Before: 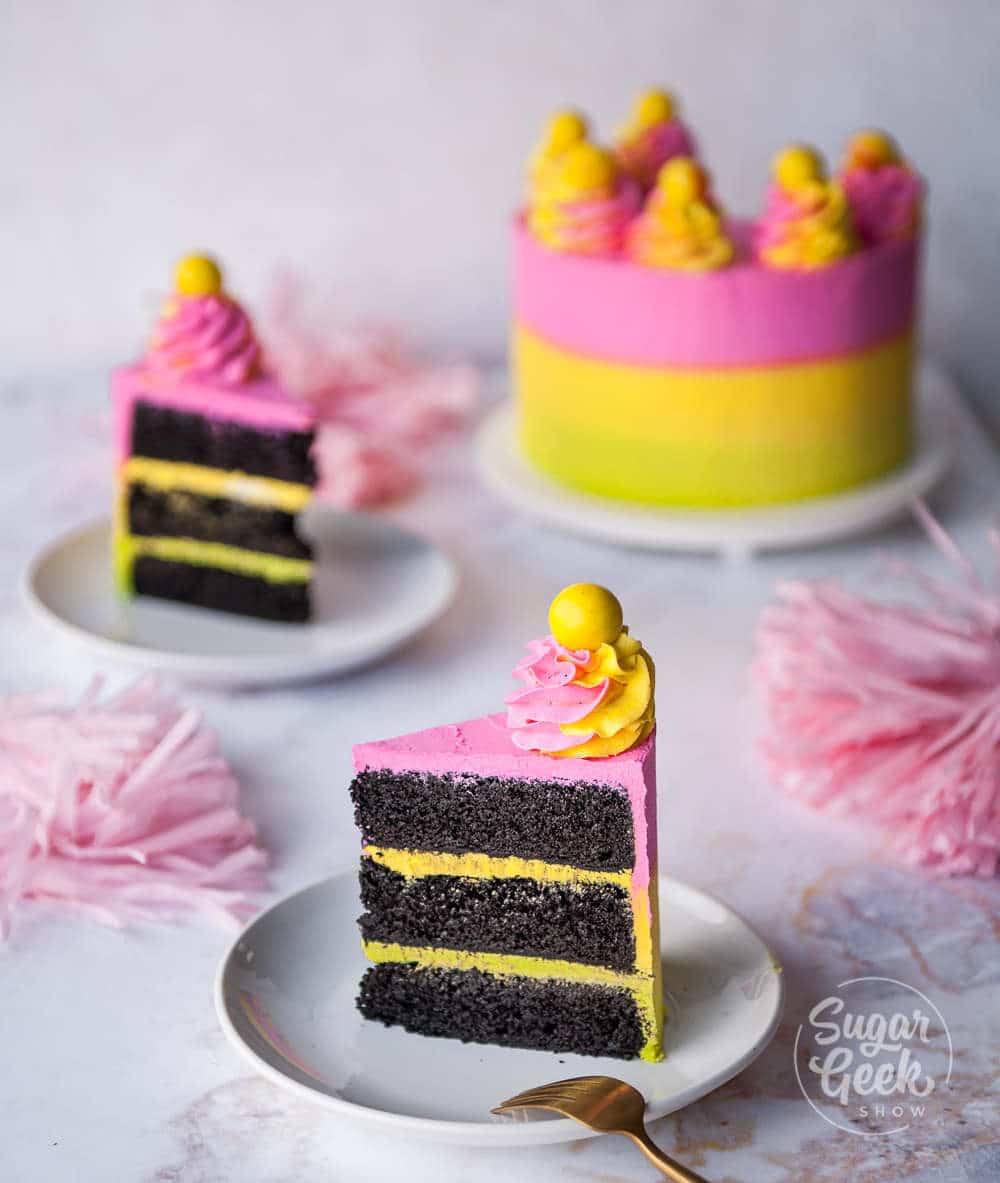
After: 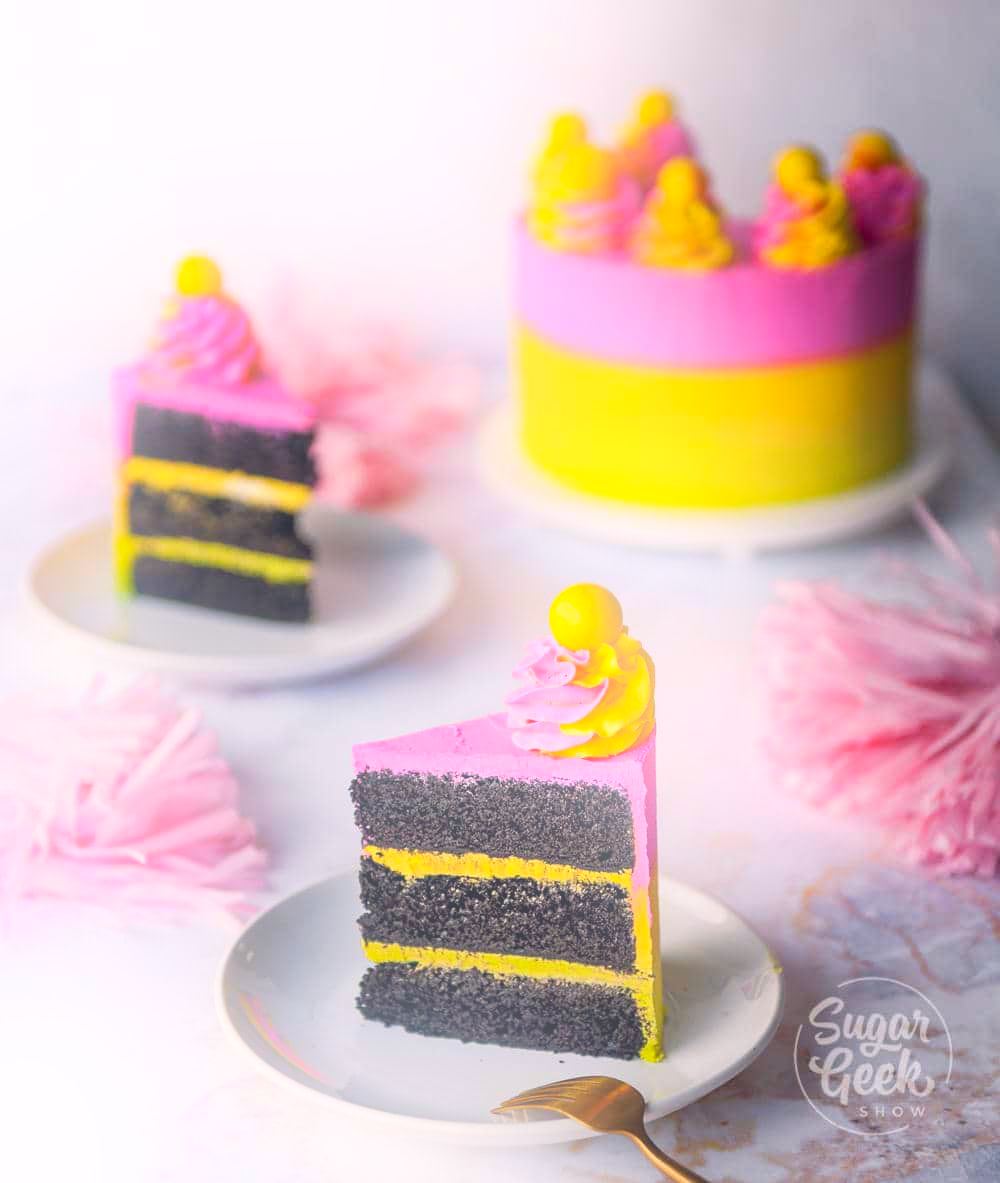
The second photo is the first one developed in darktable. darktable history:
bloom: on, module defaults
color balance rgb: shadows lift › hue 87.51°, highlights gain › chroma 1.62%, highlights gain › hue 55.1°, global offset › chroma 0.06%, global offset › hue 253.66°, linear chroma grading › global chroma 0.5%, perceptual saturation grading › global saturation 16.38%
